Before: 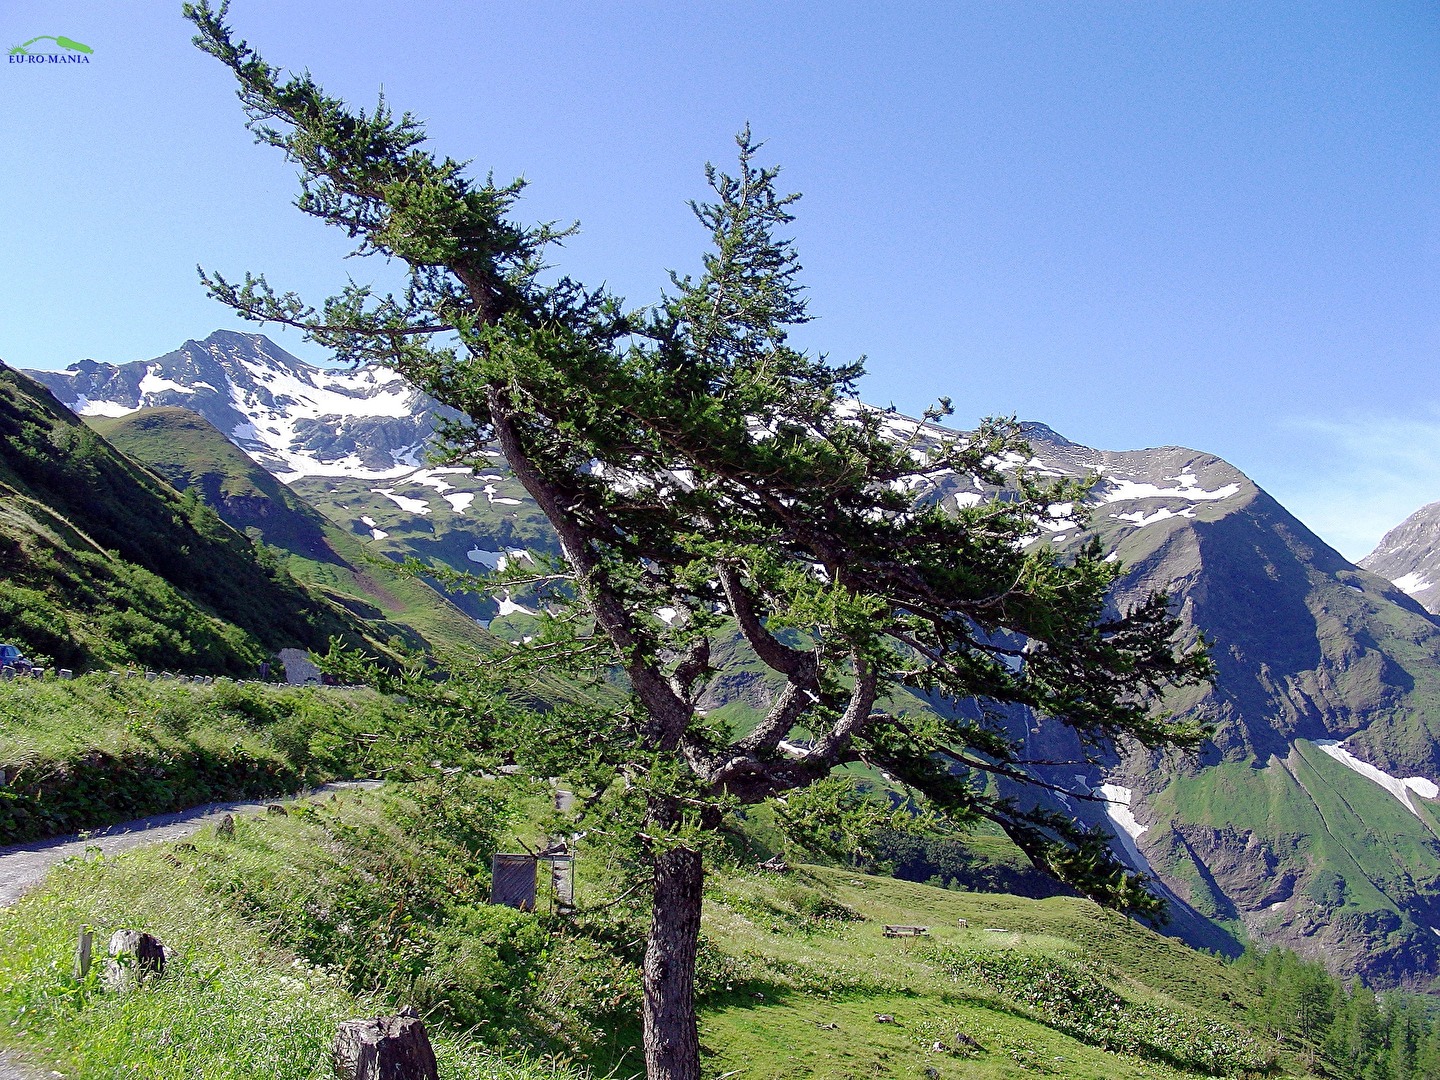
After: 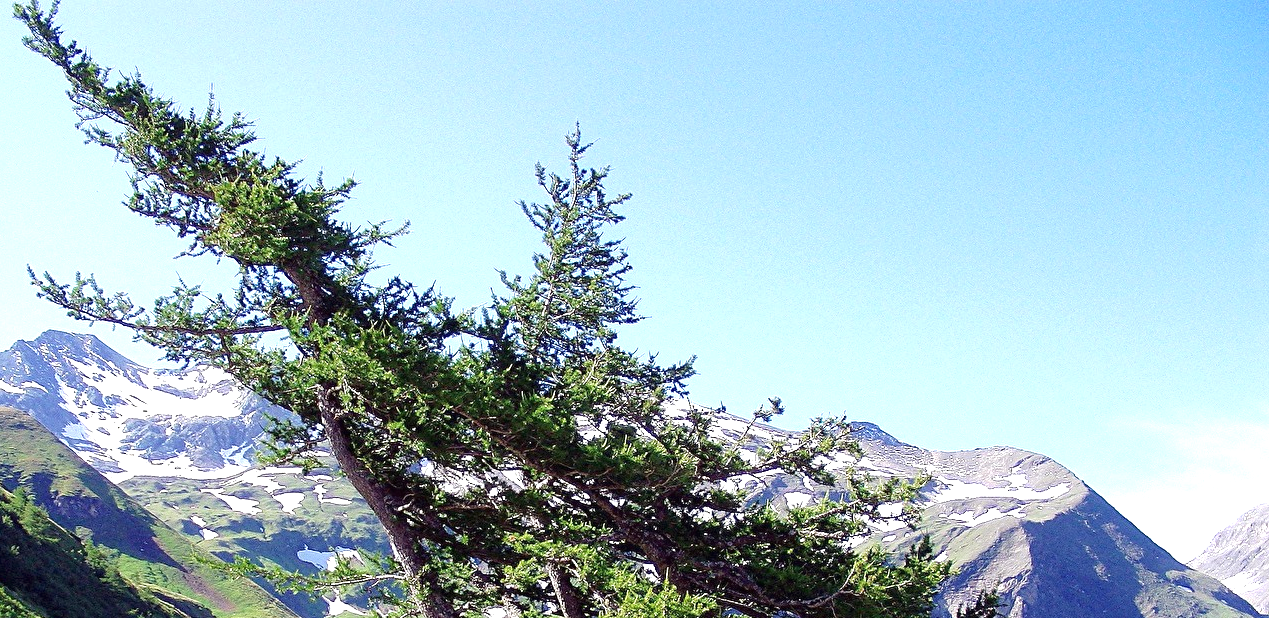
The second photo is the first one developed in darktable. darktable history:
crop and rotate: left 11.812%, bottom 42.776%
exposure: black level correction 0, exposure 0.9 EV, compensate highlight preservation false
